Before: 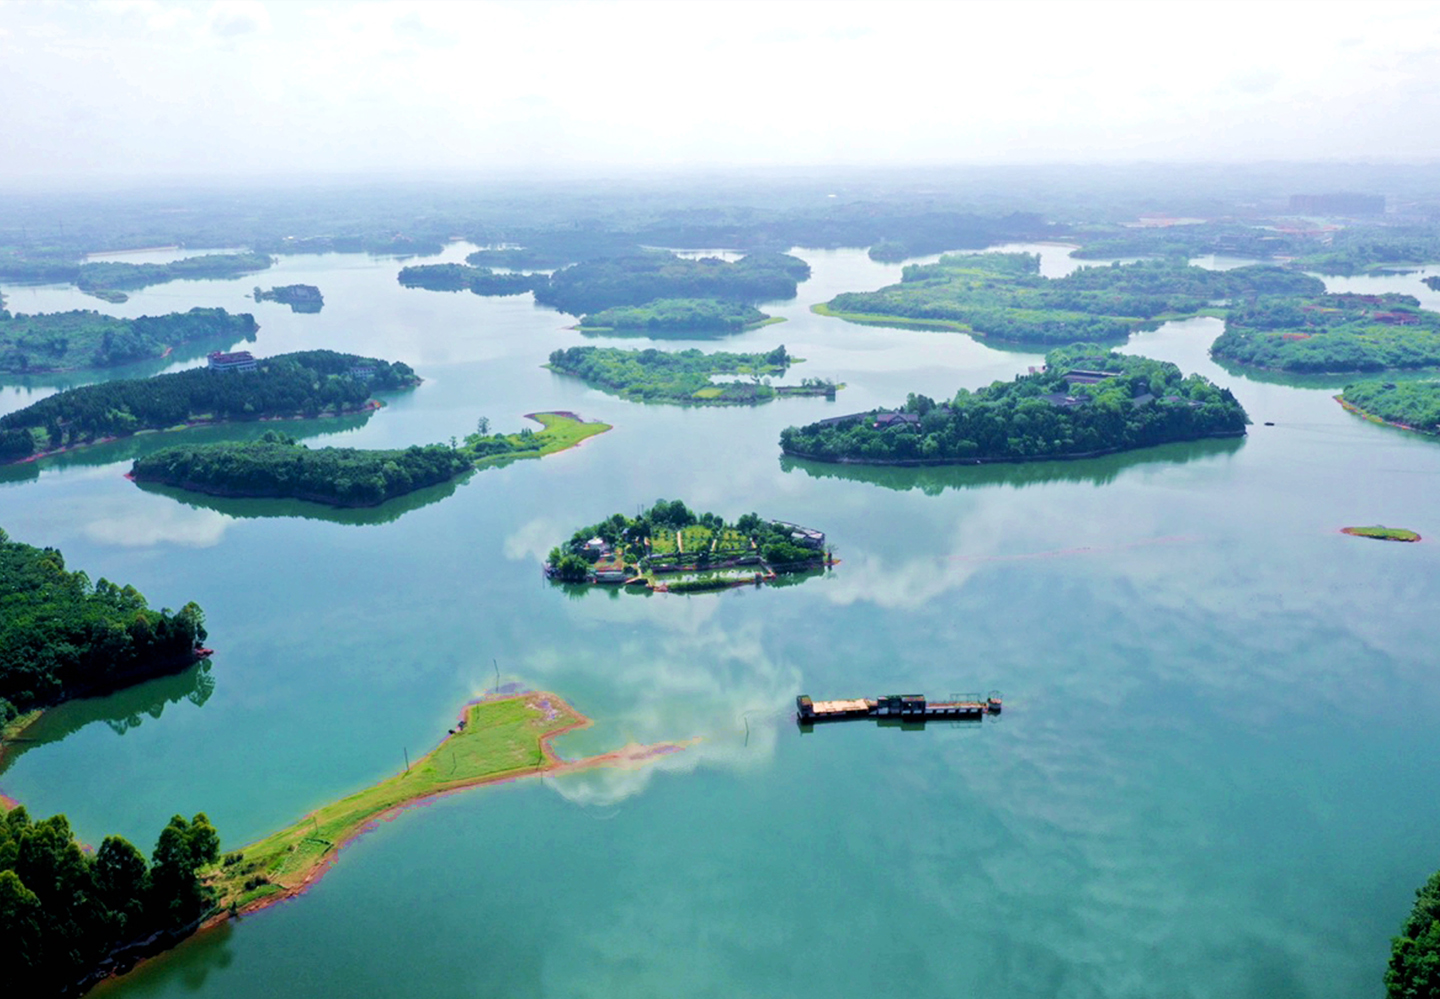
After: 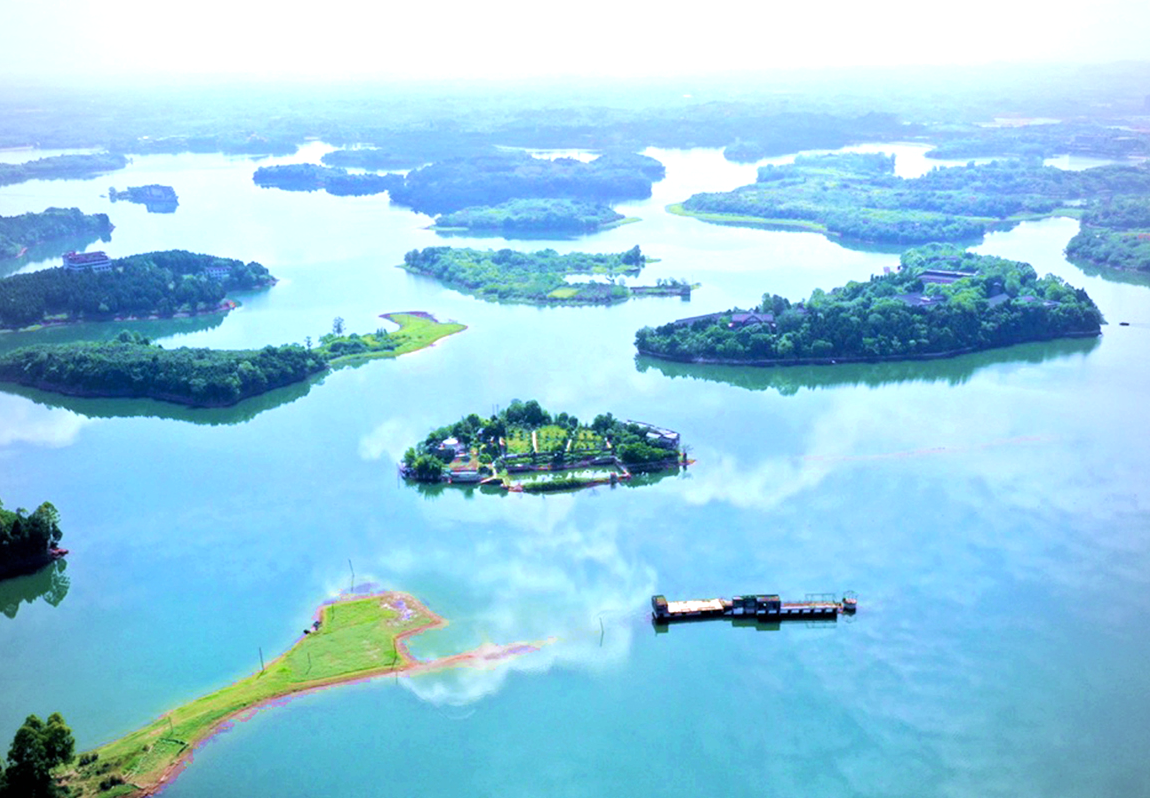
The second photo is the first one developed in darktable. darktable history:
vignetting: fall-off radius 60.92%
crop and rotate: left 10.071%, top 10.071%, right 10.02%, bottom 10.02%
white balance: red 0.926, green 1.003, blue 1.133
exposure: exposure 0.661 EV, compensate highlight preservation false
